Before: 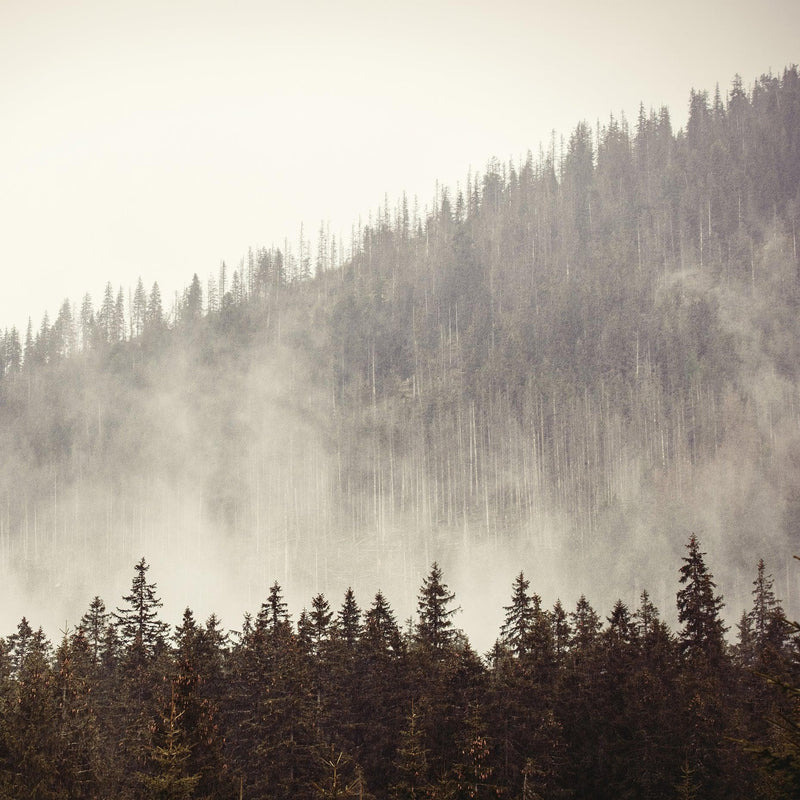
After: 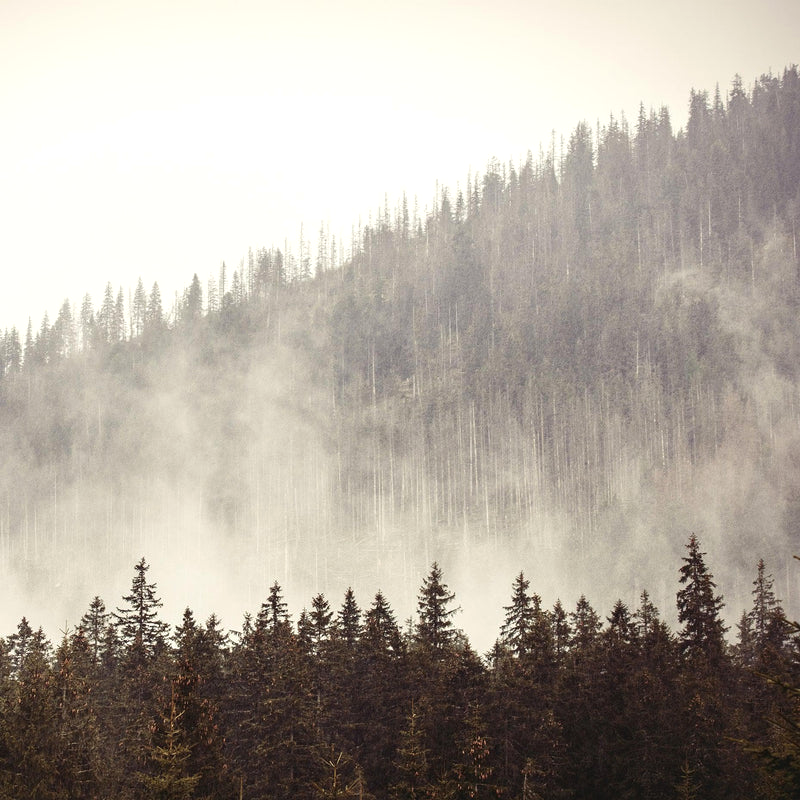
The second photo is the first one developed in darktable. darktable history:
exposure: exposure 0.2 EV, compensate highlight preservation false
tone equalizer: on, module defaults
